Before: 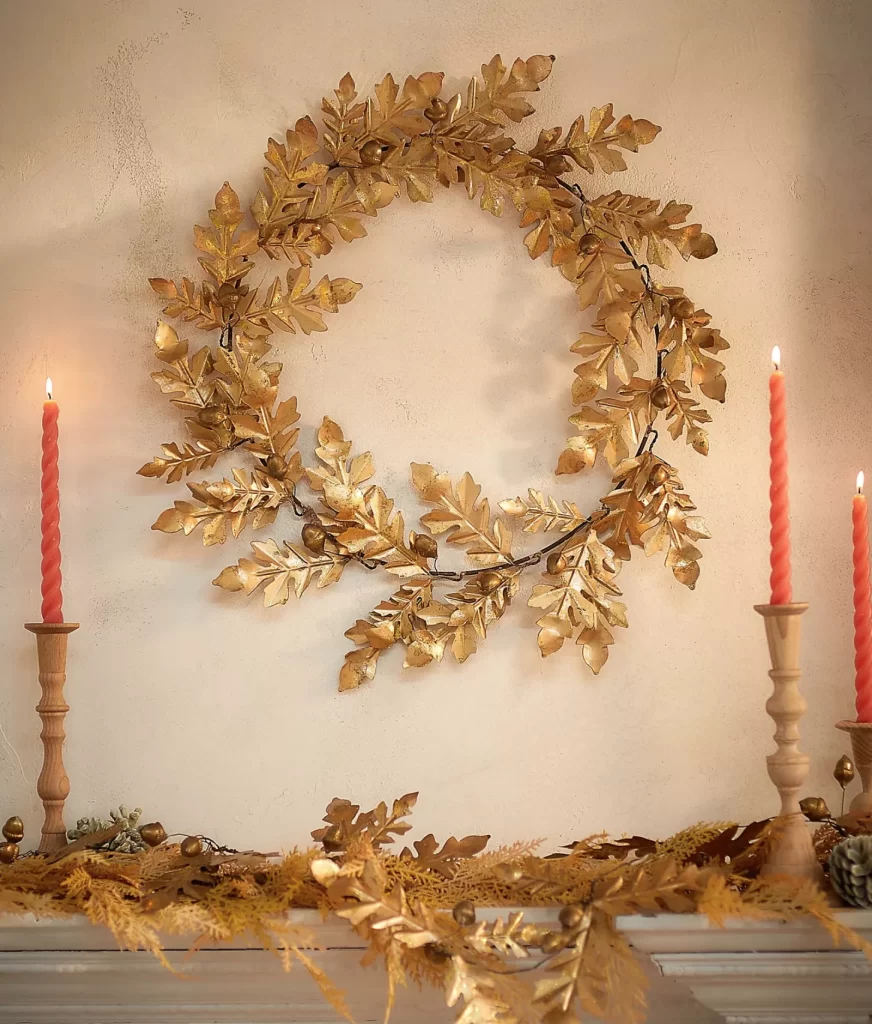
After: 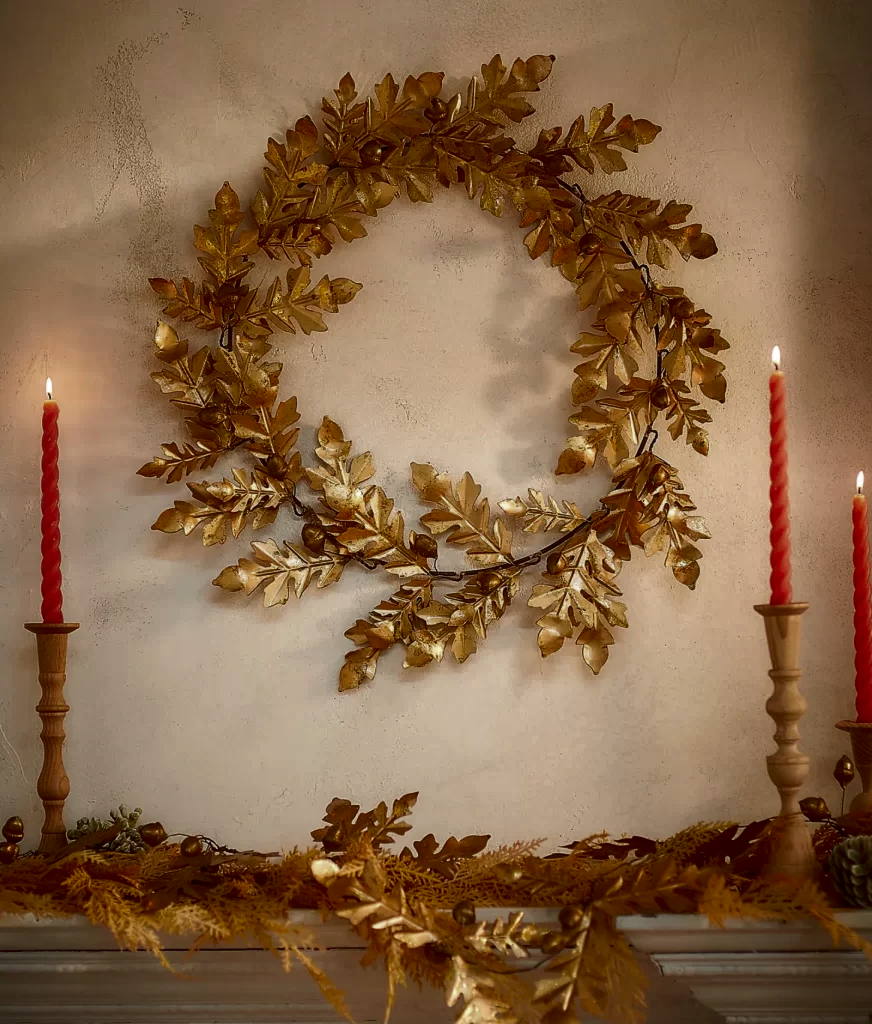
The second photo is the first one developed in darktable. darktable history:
local contrast: detail 110%
contrast brightness saturation: brightness -0.52
bloom: size 9%, threshold 100%, strength 7%
